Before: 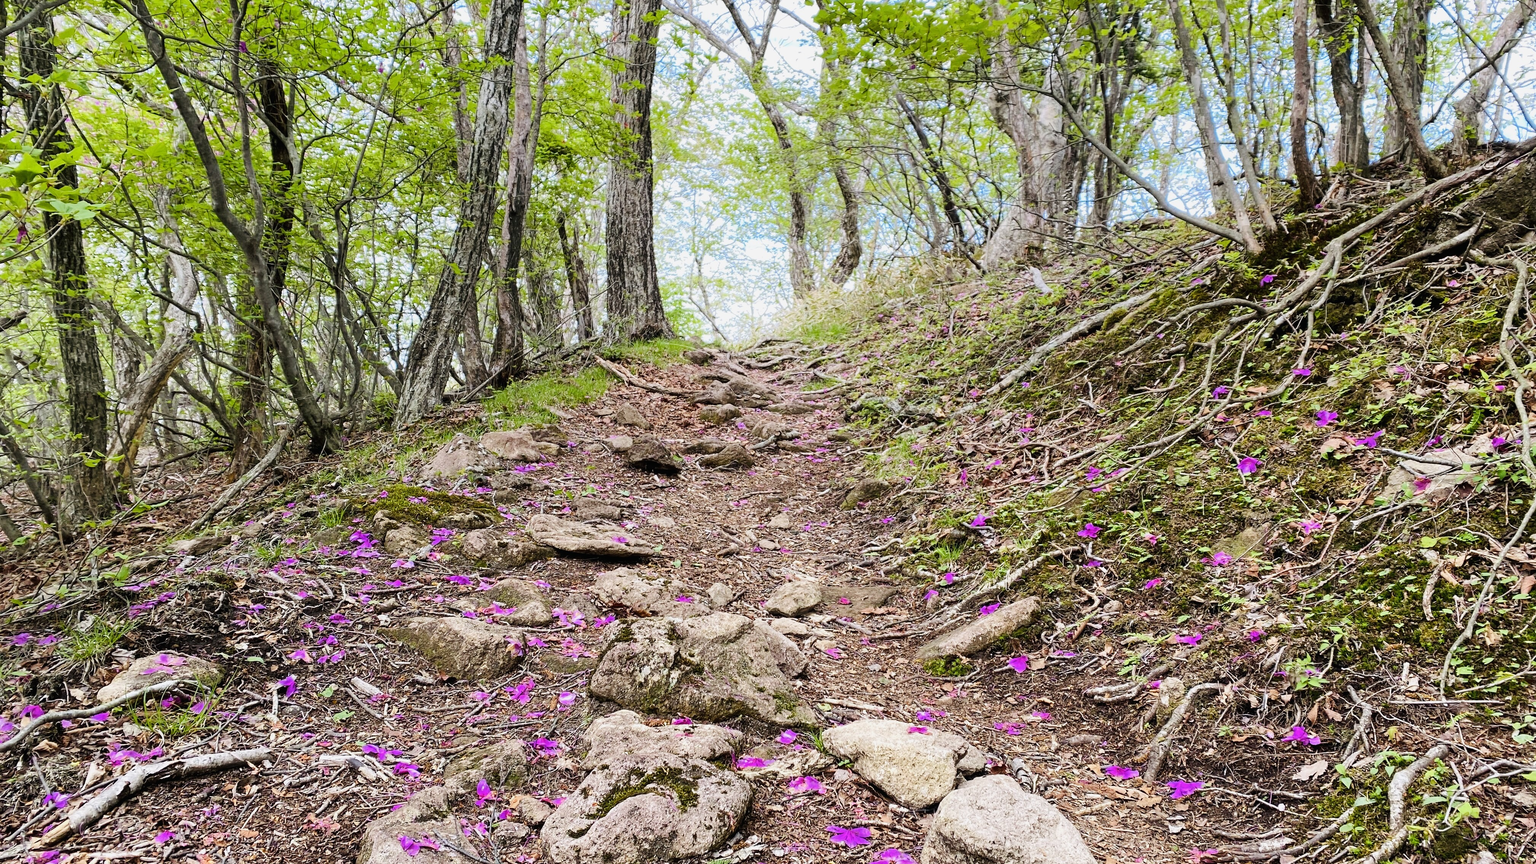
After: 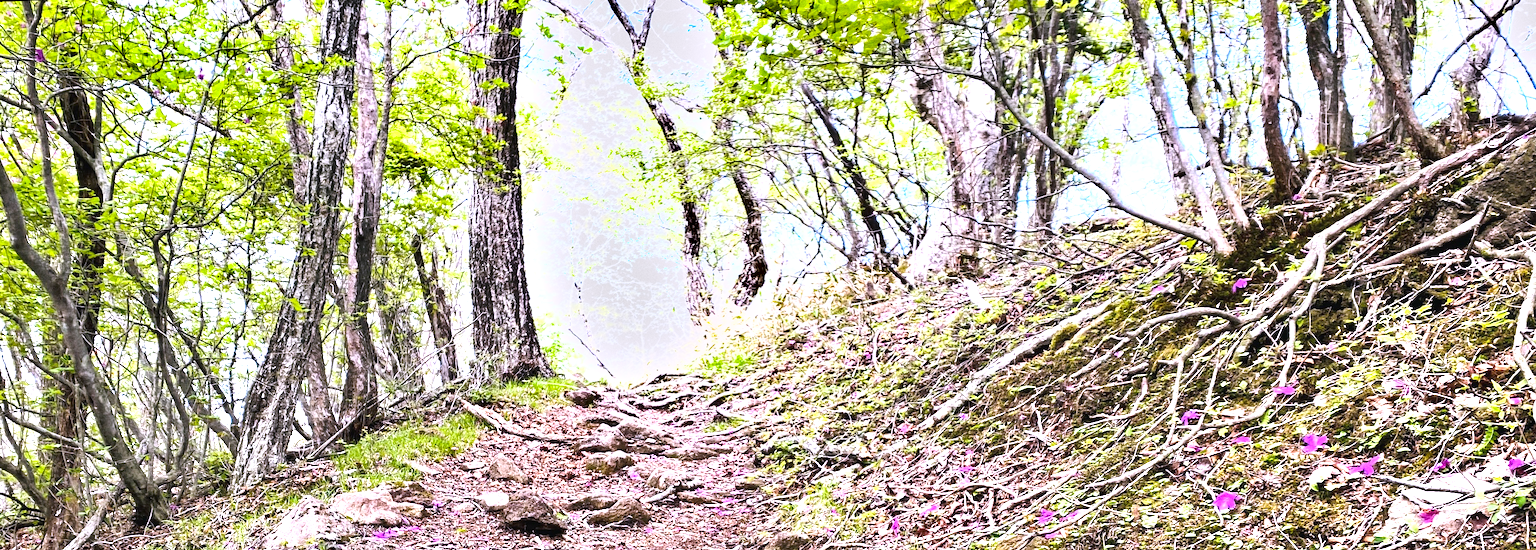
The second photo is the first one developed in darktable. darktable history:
crop and rotate: left 11.812%, bottom 42.776%
grain: coarseness 0.09 ISO, strength 40%
rotate and perspective: rotation -2°, crop left 0.022, crop right 0.978, crop top 0.049, crop bottom 0.951
white balance: red 1.042, blue 1.17
color correction: saturation 0.8
exposure: black level correction 0, exposure 1.2 EV, compensate exposure bias true, compensate highlight preservation false
shadows and highlights: soften with gaussian
